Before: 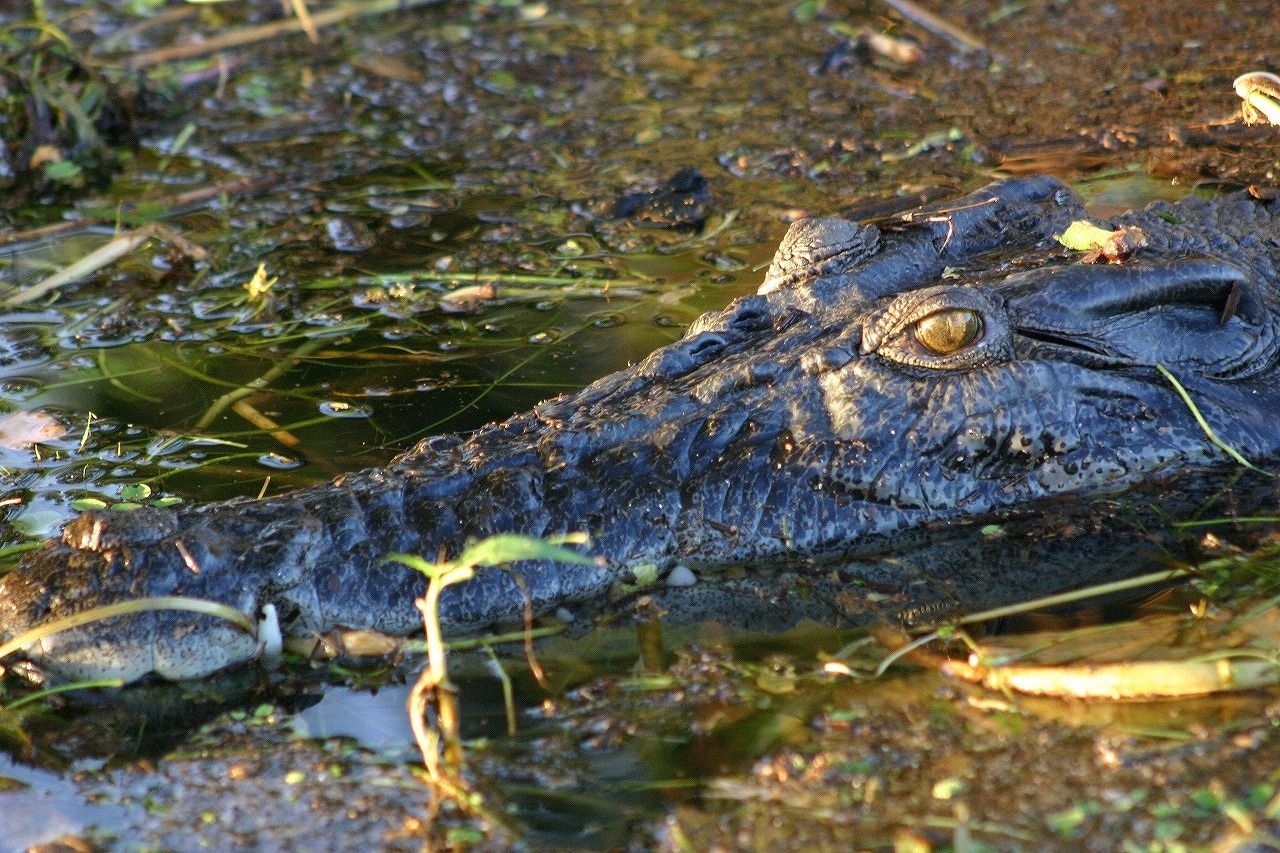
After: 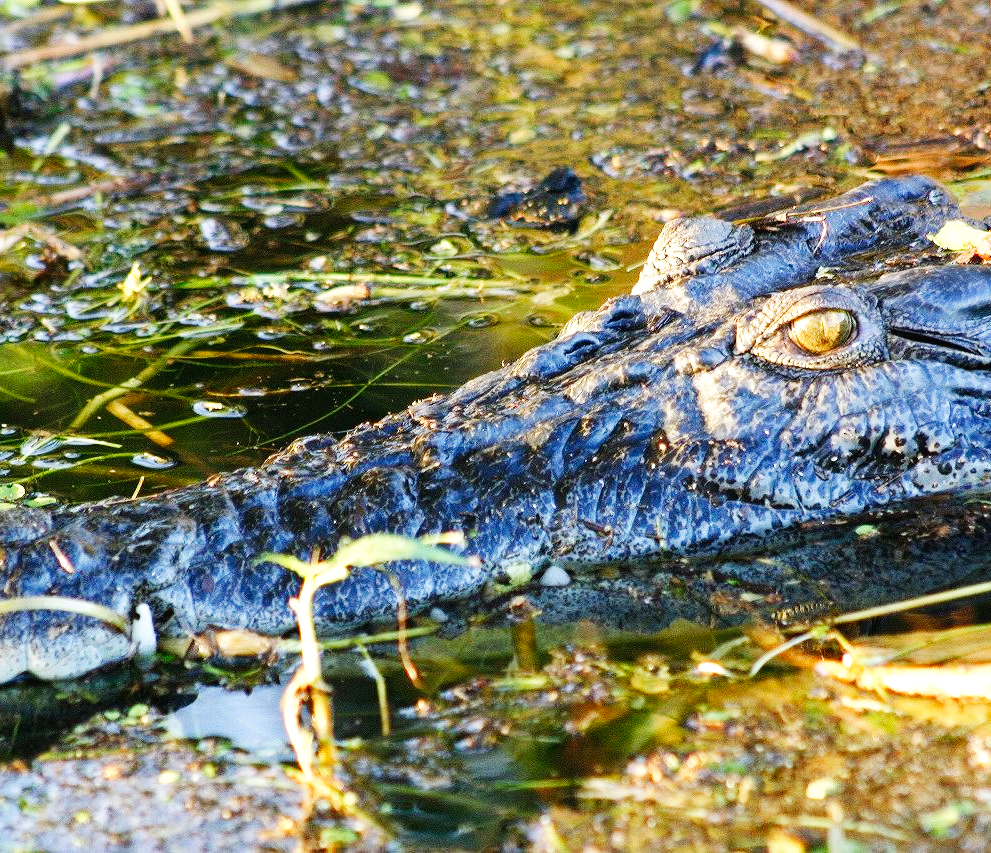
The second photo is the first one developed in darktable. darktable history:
base curve: curves: ch0 [(0, 0.003) (0.001, 0.002) (0.006, 0.004) (0.02, 0.022) (0.048, 0.086) (0.094, 0.234) (0.162, 0.431) (0.258, 0.629) (0.385, 0.8) (0.548, 0.918) (0.751, 0.988) (1, 1)], preserve colors none
crop: left 9.88%, right 12.664%
rotate and perspective: automatic cropping off
